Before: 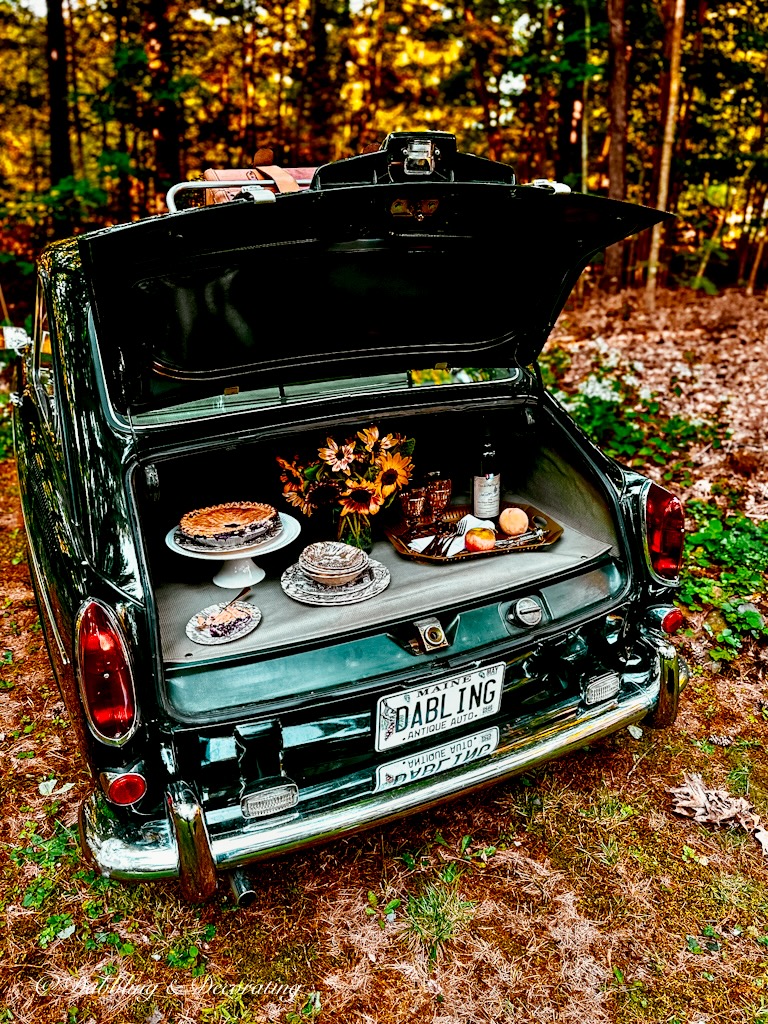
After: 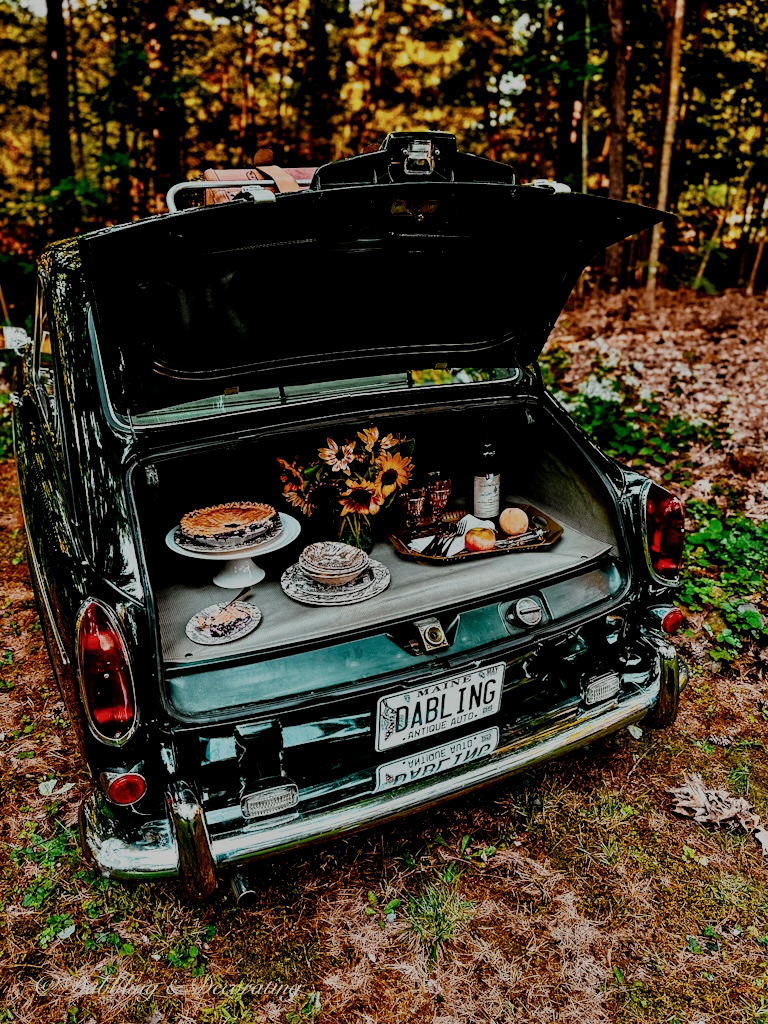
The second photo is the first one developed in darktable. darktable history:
filmic rgb: middle gray luminance 29.18%, black relative exposure -10.28 EV, white relative exposure 5.49 EV, target black luminance 0%, hardness 3.97, latitude 2.01%, contrast 1.127, highlights saturation mix 5.74%, shadows ↔ highlights balance 15.91%, add noise in highlights 0.001, preserve chrominance max RGB, color science v3 (2019), use custom middle-gray values true, contrast in highlights soft
